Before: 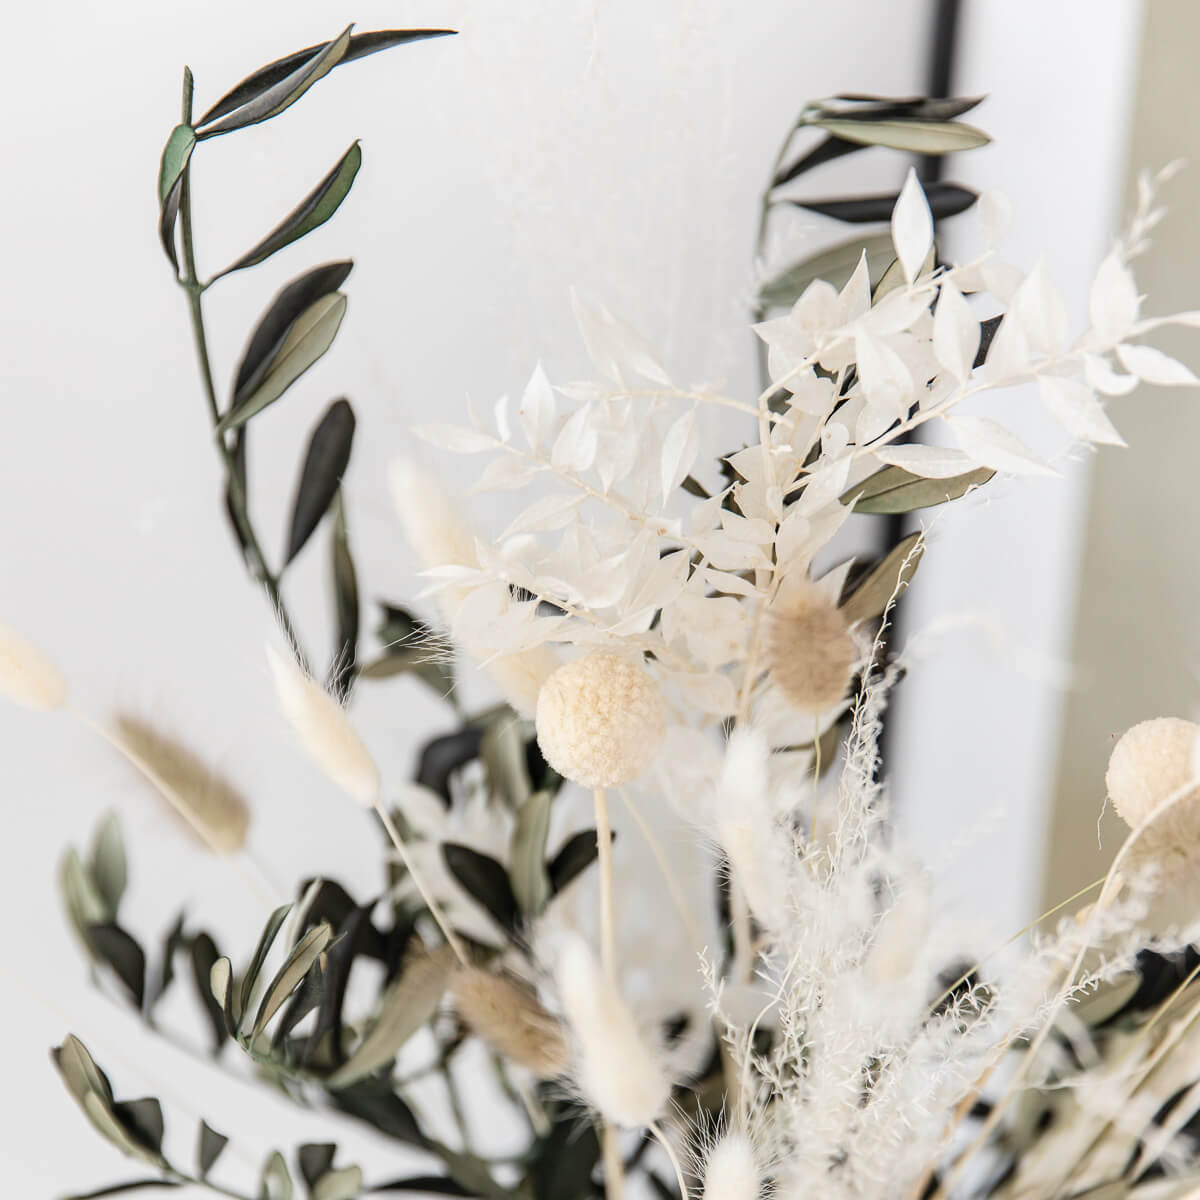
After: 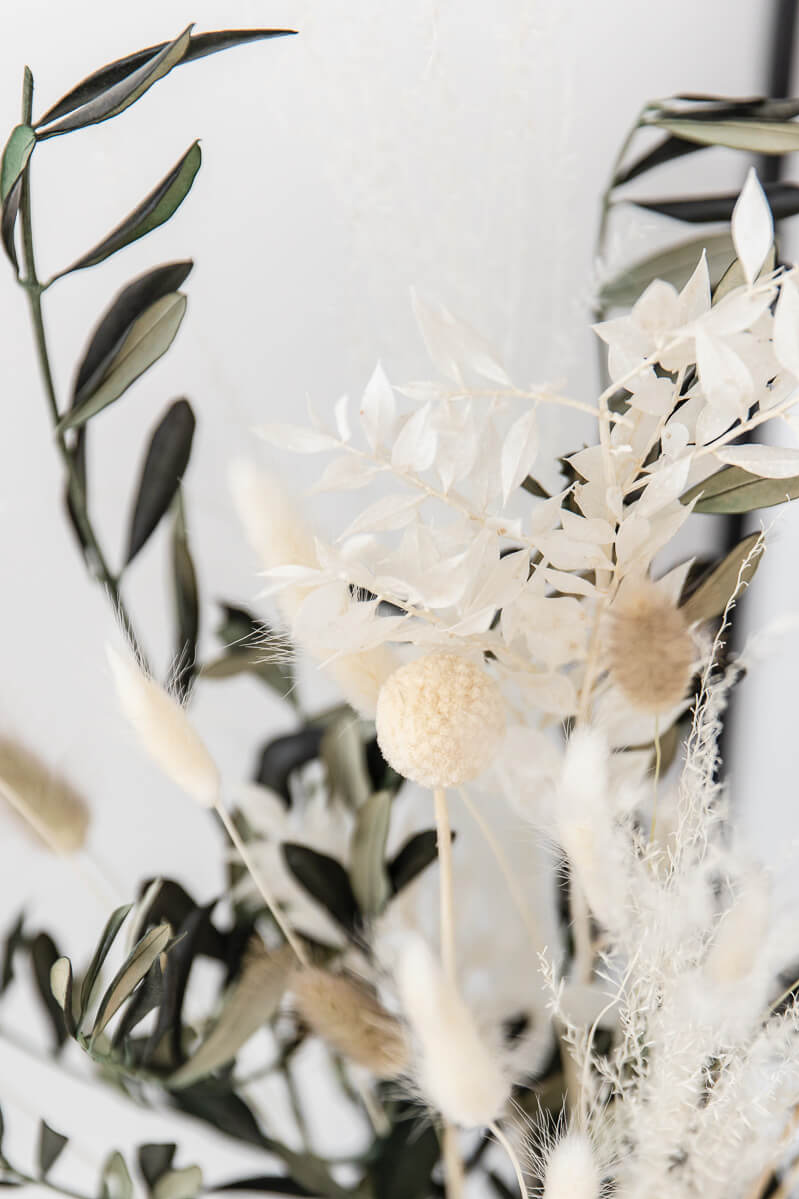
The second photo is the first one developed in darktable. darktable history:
exposure: black level correction 0, compensate exposure bias true, compensate highlight preservation false
crop and rotate: left 13.342%, right 19.991%
